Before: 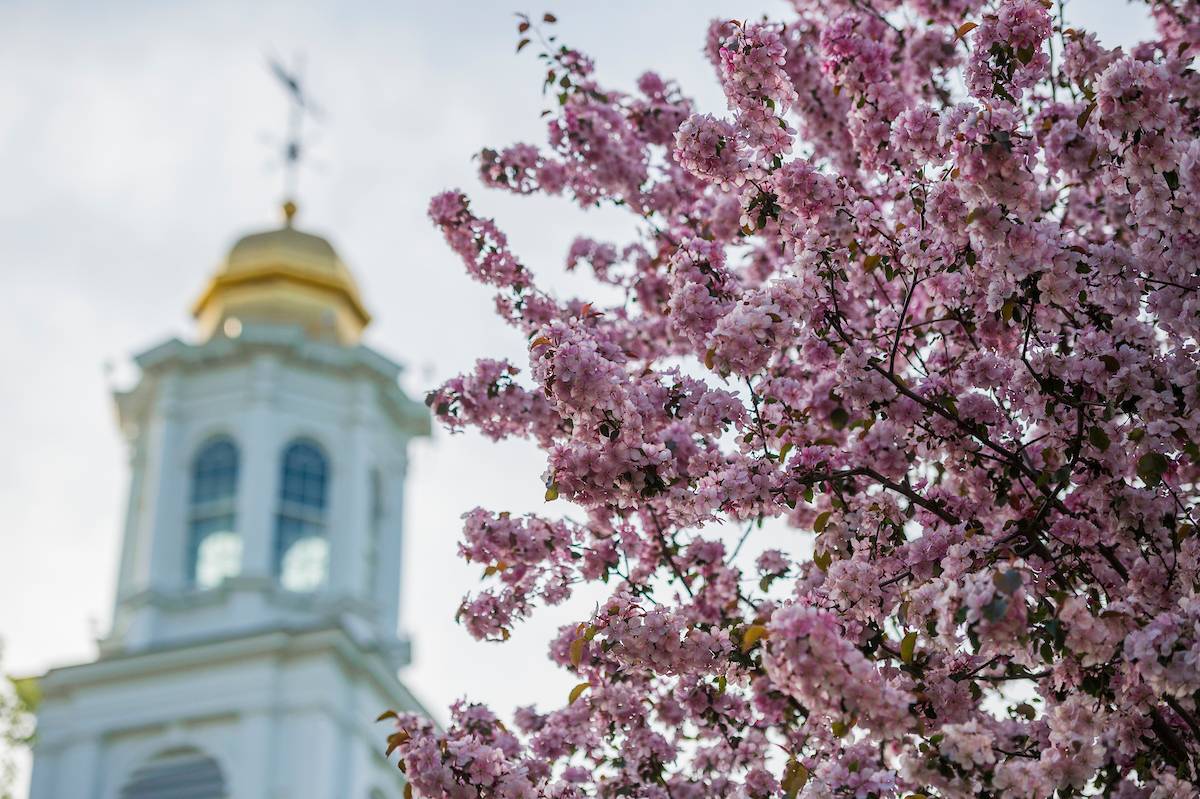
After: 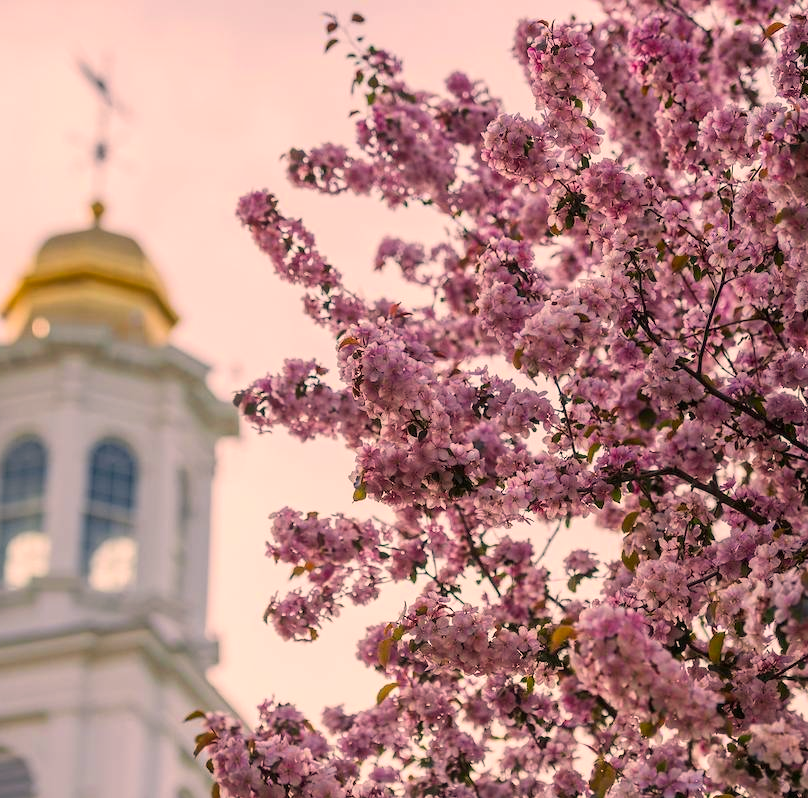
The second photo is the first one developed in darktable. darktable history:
crop and rotate: left 16.047%, right 16.556%
color correction: highlights a* 21.03, highlights b* 19.25
